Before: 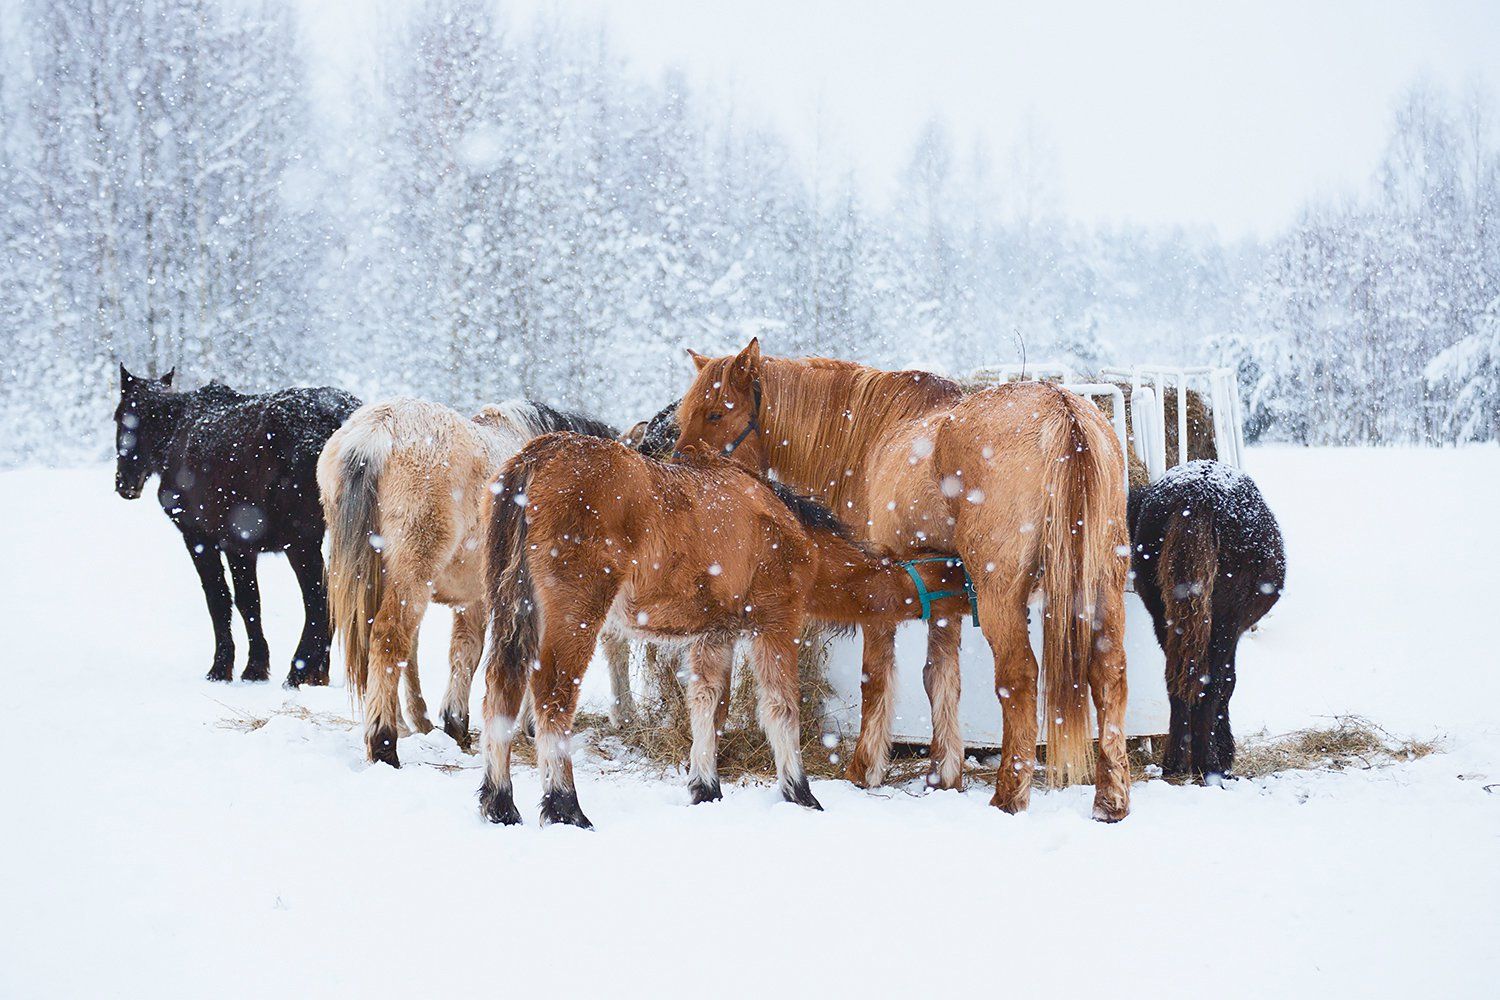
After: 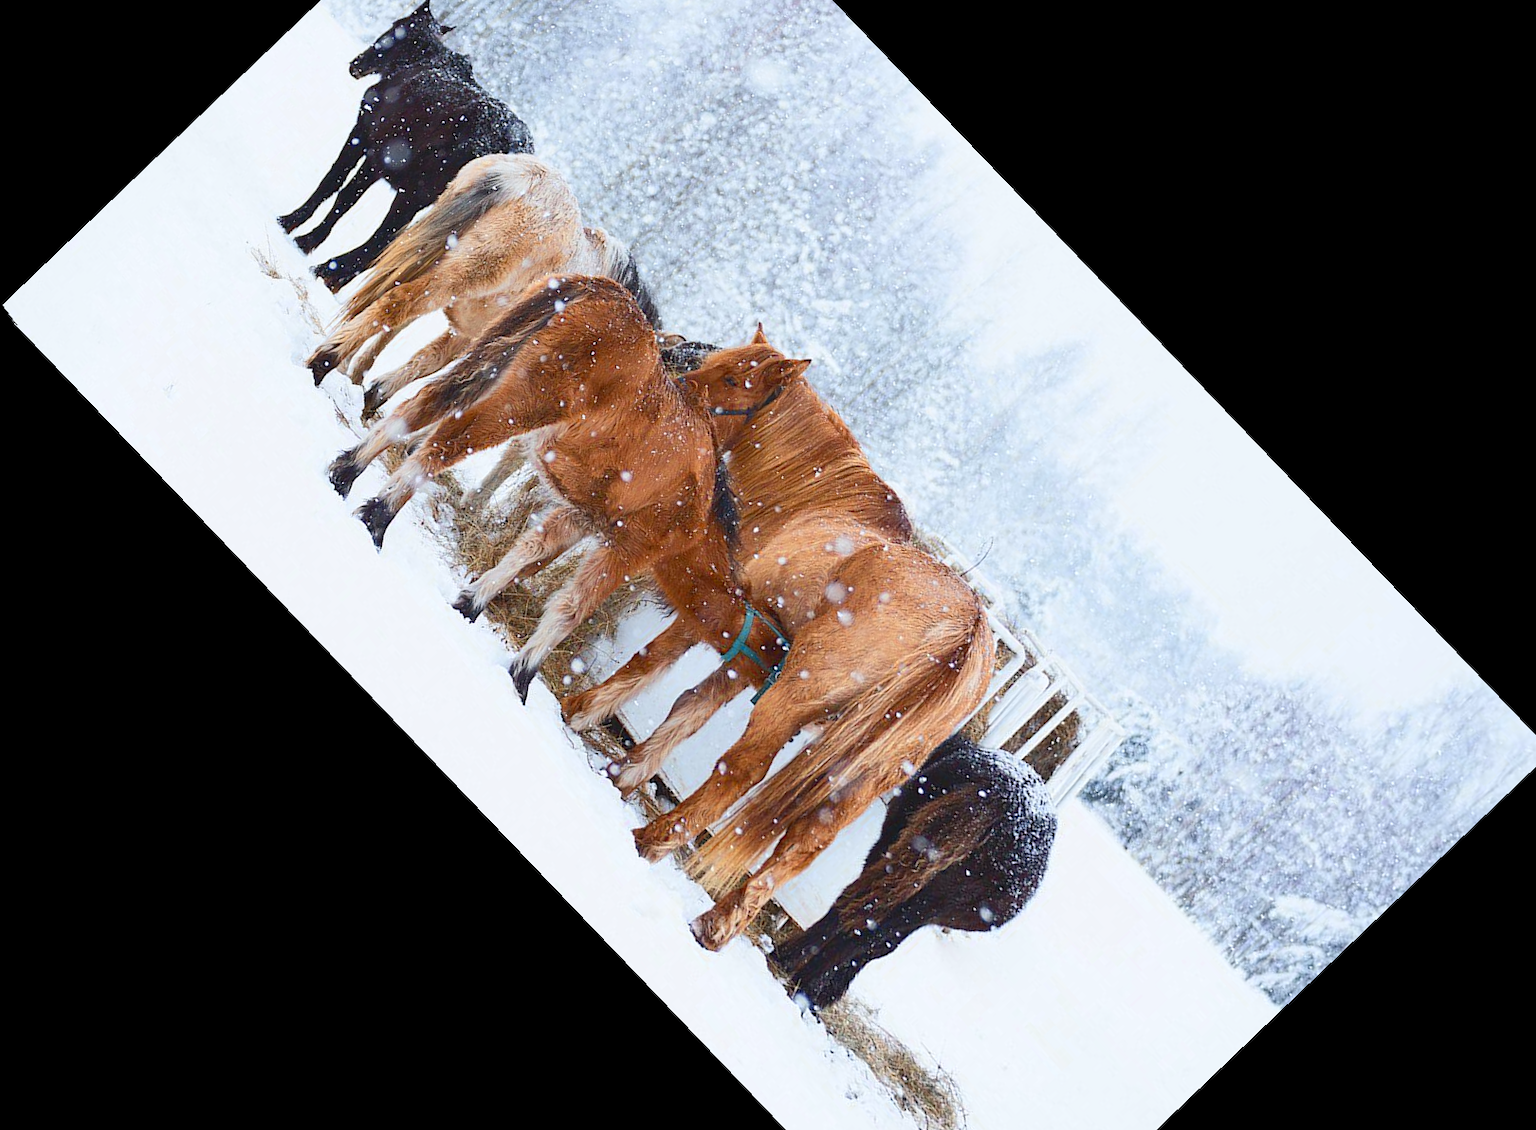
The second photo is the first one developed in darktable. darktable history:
color zones: curves: ch0 [(0.004, 0.305) (0.261, 0.623) (0.389, 0.399) (0.708, 0.571) (0.947, 0.34)]; ch1 [(0.025, 0.645) (0.229, 0.584) (0.326, 0.551) (0.484, 0.262) (0.757, 0.643)]
rotate and perspective: rotation 1.69°, lens shift (vertical) -0.023, lens shift (horizontal) -0.291, crop left 0.025, crop right 0.988, crop top 0.092, crop bottom 0.842
crop and rotate: angle -46.26°, top 16.234%, right 0.912%, bottom 11.704%
